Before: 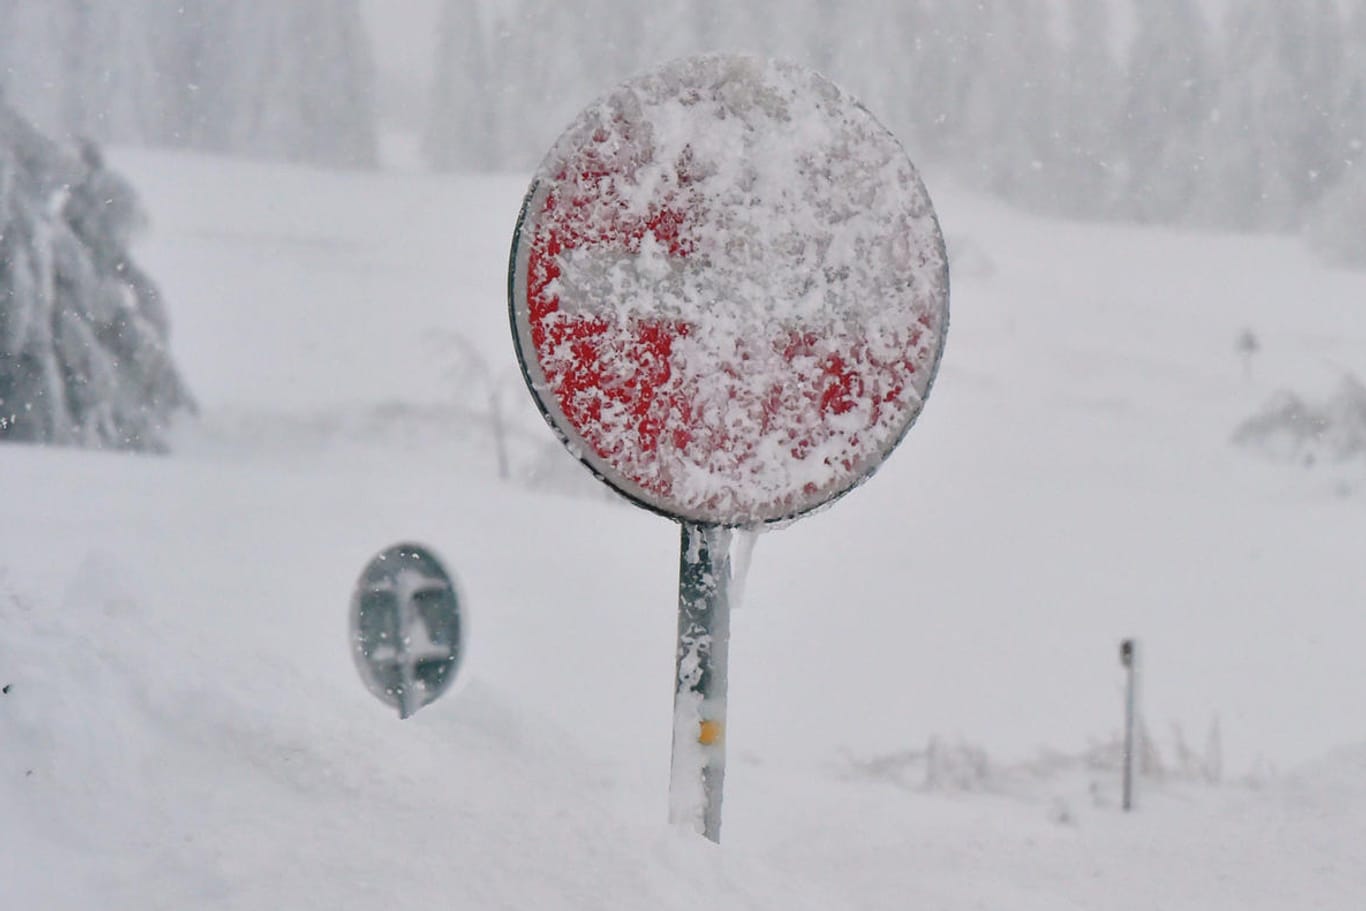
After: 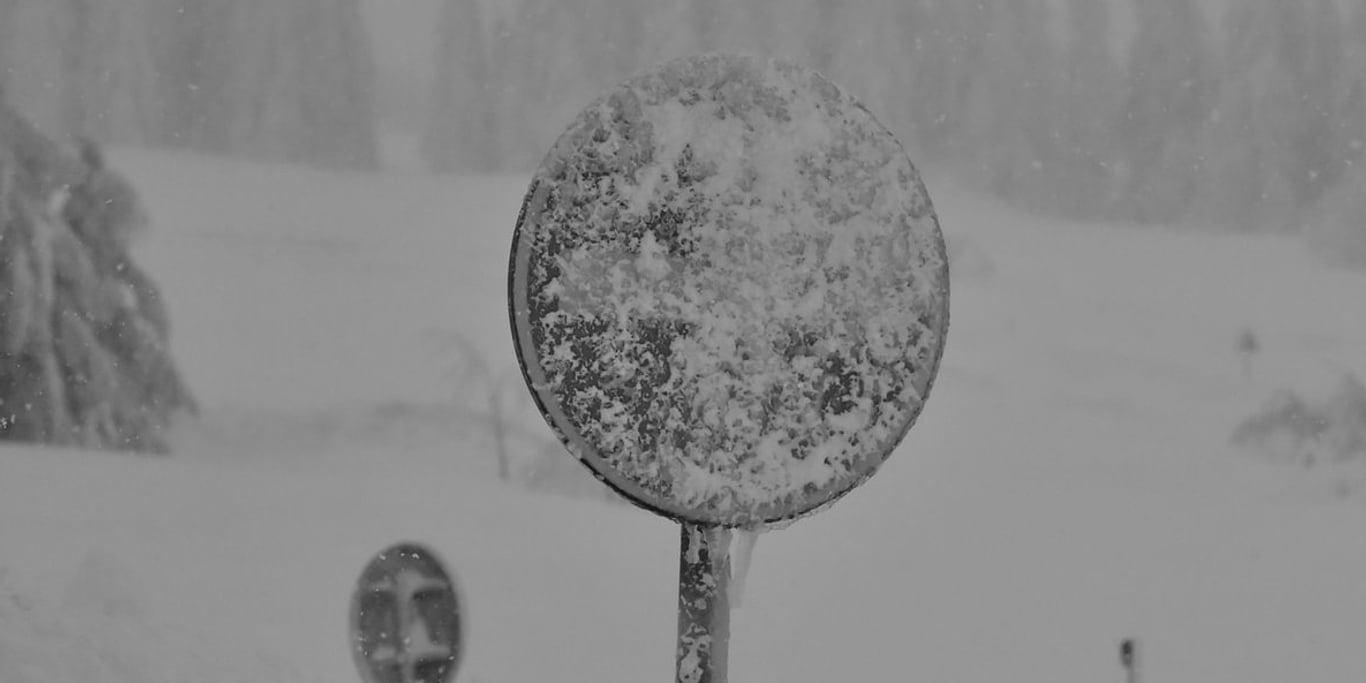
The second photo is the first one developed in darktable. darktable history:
crop: bottom 24.988%
monochrome: a 79.32, b 81.83, size 1.1
